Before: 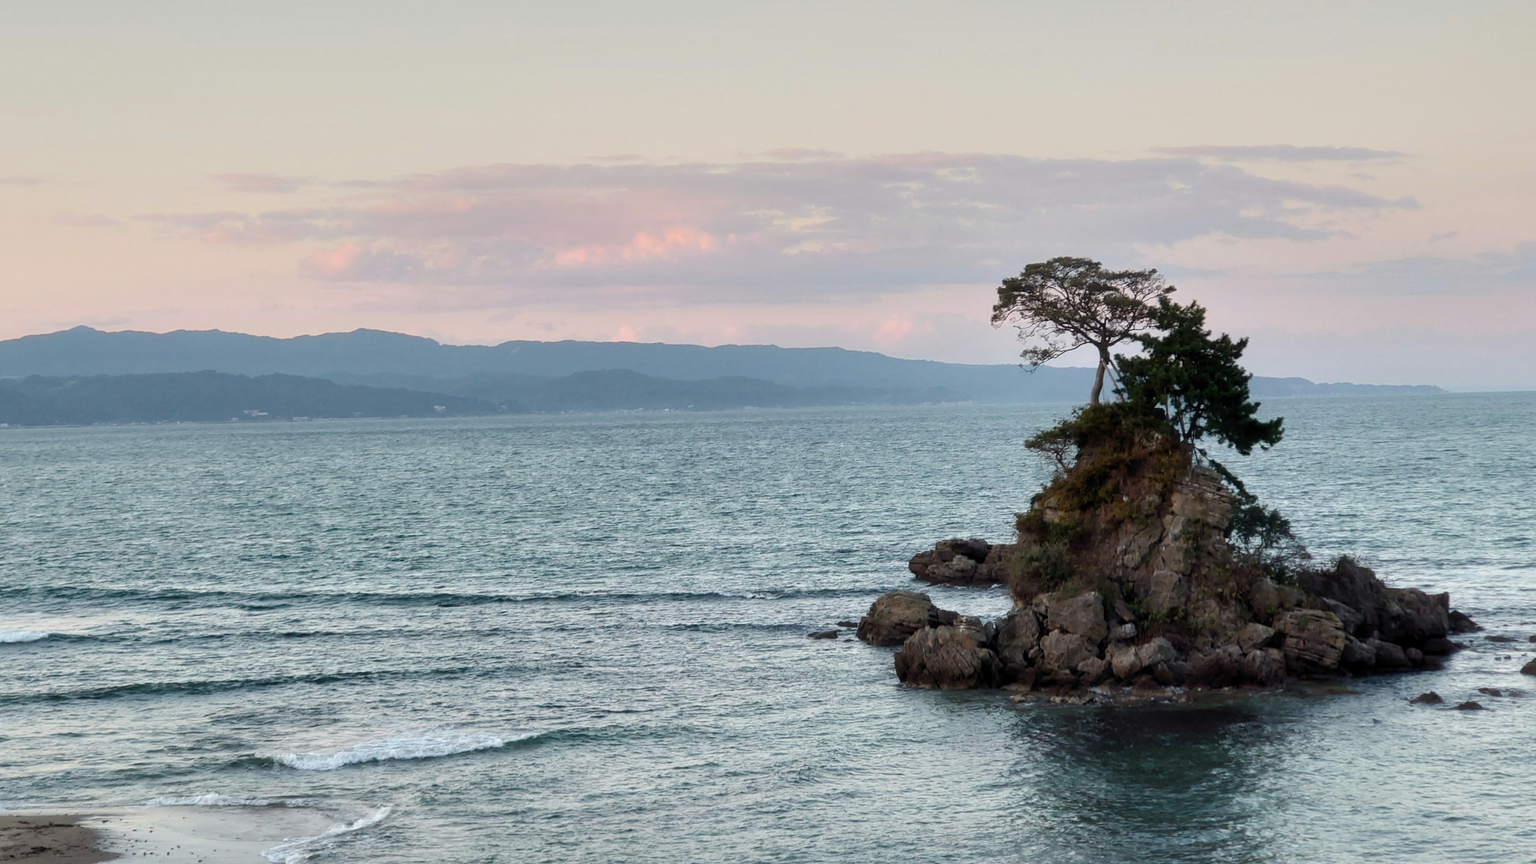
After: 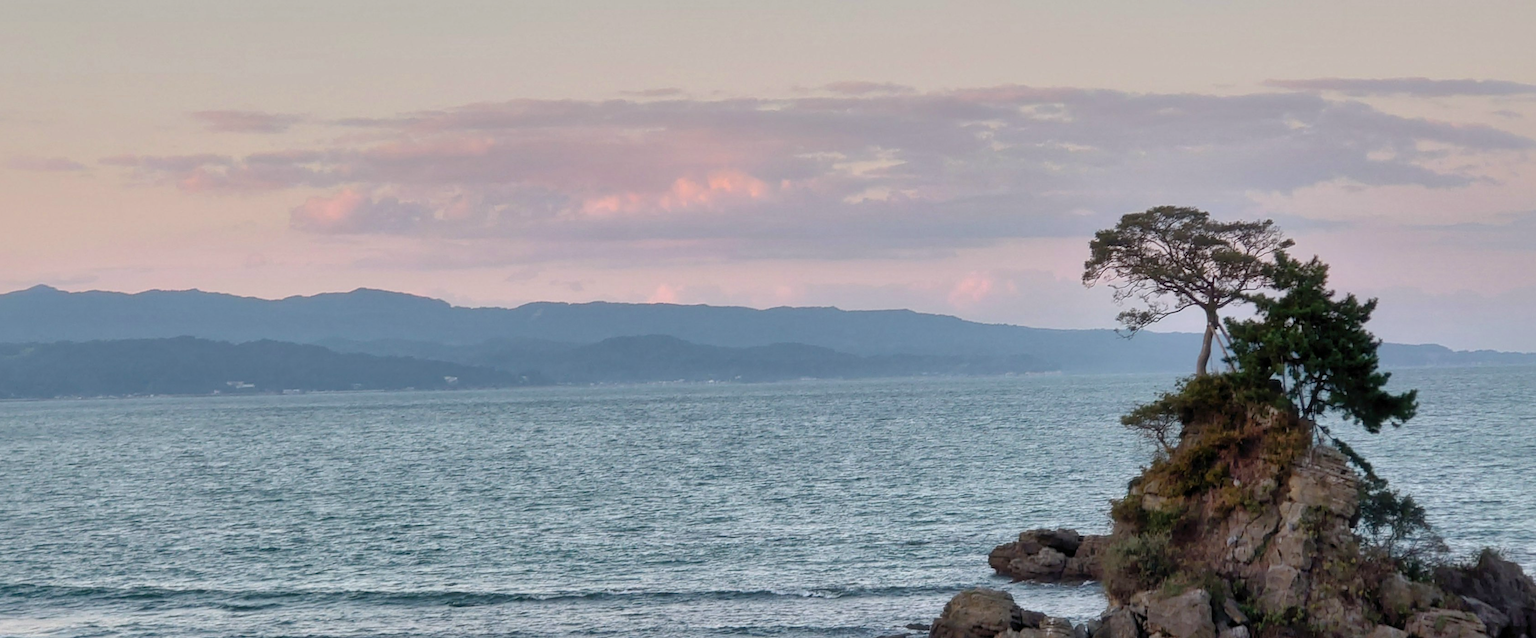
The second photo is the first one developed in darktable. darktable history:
shadows and highlights: on, module defaults
crop: left 3.015%, top 8.969%, right 9.647%, bottom 26.457%
white balance: red 1.009, blue 1.027
